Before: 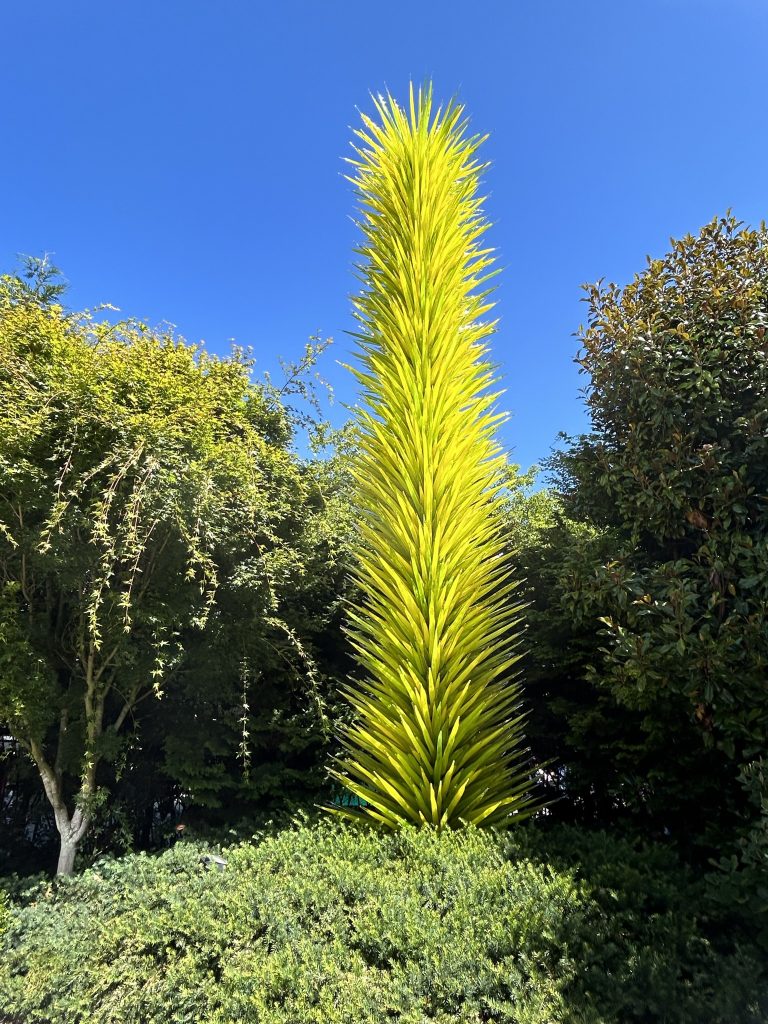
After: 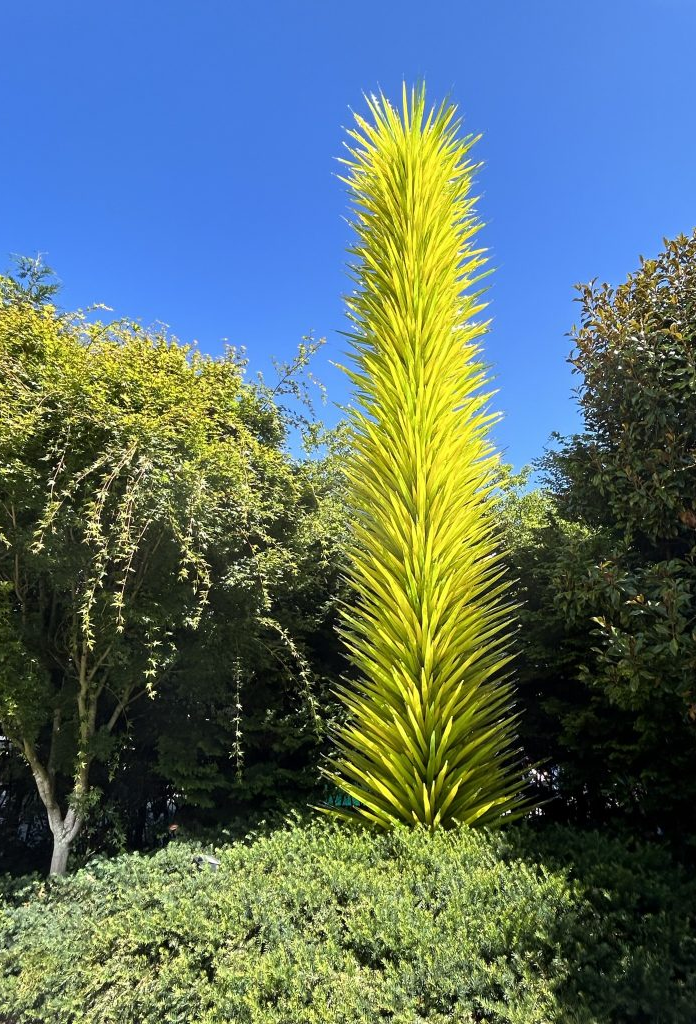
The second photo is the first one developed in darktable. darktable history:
crop and rotate: left 0.952%, right 8.324%
